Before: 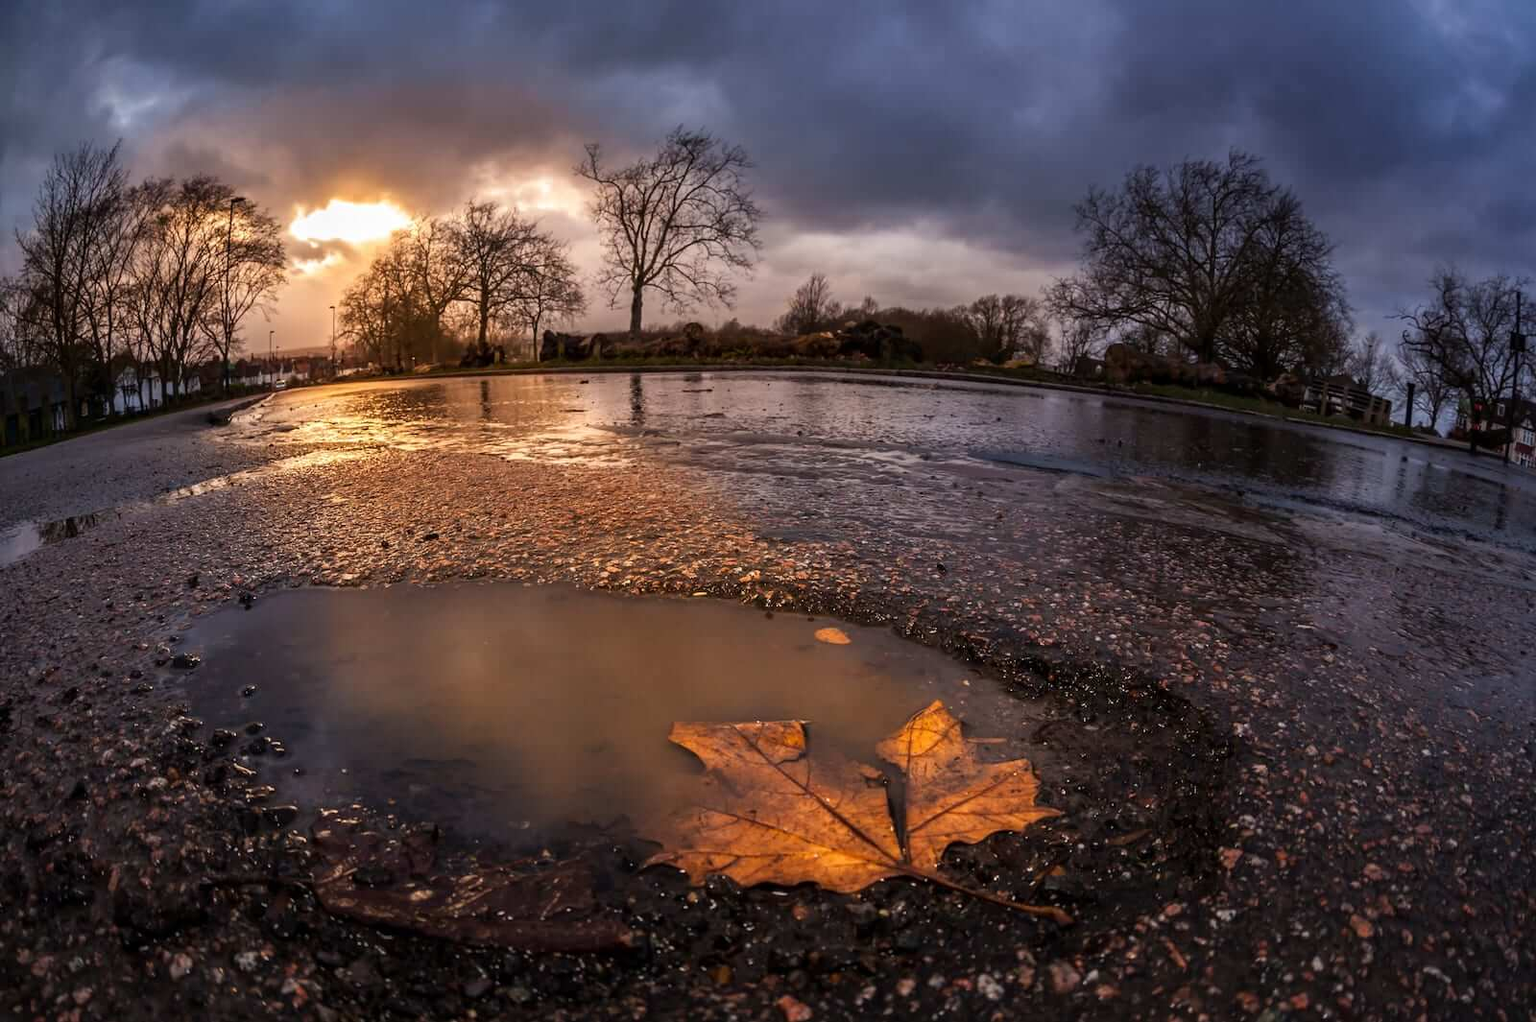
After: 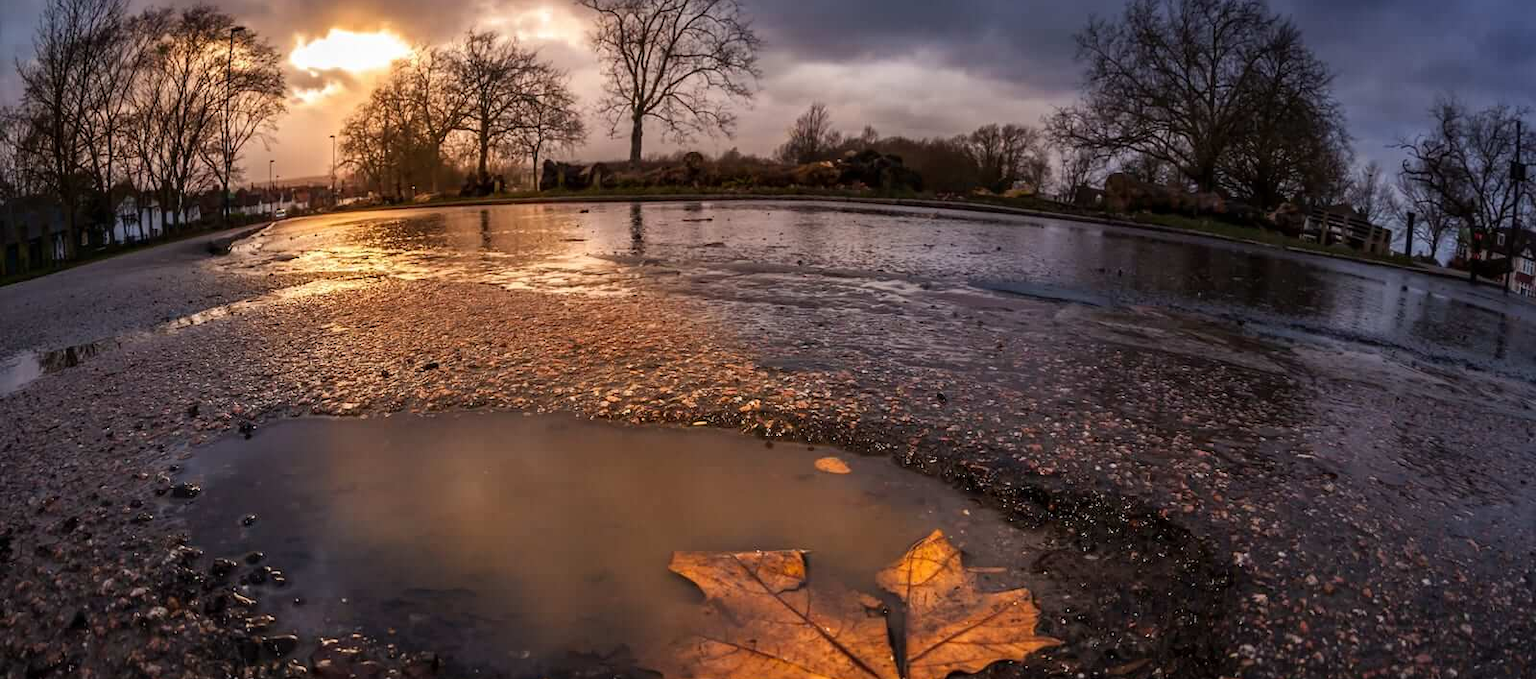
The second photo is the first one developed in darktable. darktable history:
crop: top 16.727%, bottom 16.727%
exposure: compensate highlight preservation false
